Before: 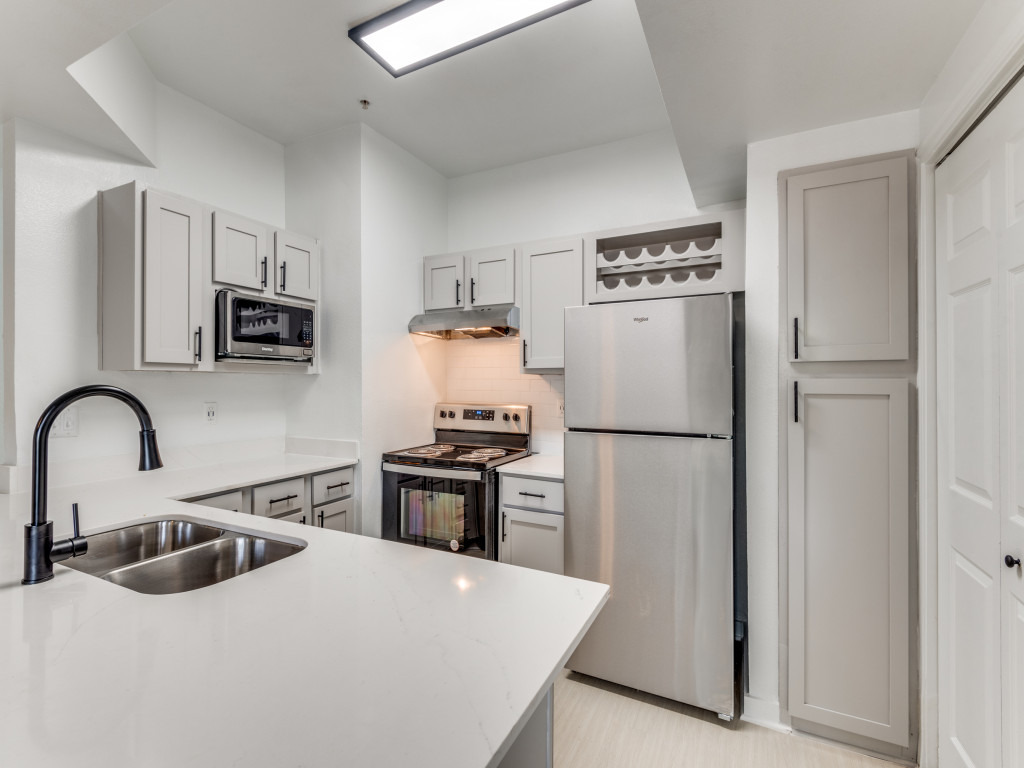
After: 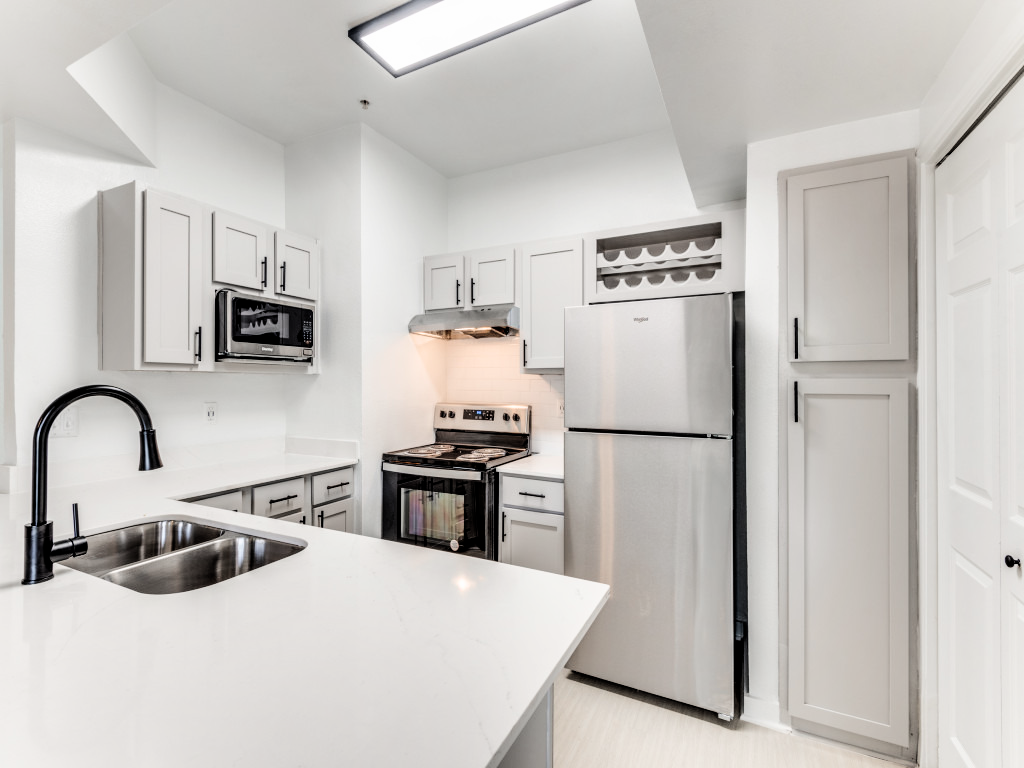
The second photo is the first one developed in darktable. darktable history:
color zones: curves: ch0 [(0, 0.5) (0.143, 0.5) (0.286, 0.5) (0.429, 0.504) (0.571, 0.5) (0.714, 0.509) (0.857, 0.5) (1, 0.5)]; ch1 [(0, 0.425) (0.143, 0.425) (0.286, 0.375) (0.429, 0.405) (0.571, 0.5) (0.714, 0.47) (0.857, 0.425) (1, 0.435)]; ch2 [(0, 0.5) (0.143, 0.5) (0.286, 0.5) (0.429, 0.517) (0.571, 0.5) (0.714, 0.51) (0.857, 0.5) (1, 0.5)]
filmic rgb: black relative exposure -8.7 EV, white relative exposure 2.7 EV, target black luminance 0%, target white luminance 99.994%, hardness 6.25, latitude 74.76%, contrast 1.322, highlights saturation mix -5.14%
shadows and highlights: shadows -24.04, highlights 50.71, soften with gaussian
